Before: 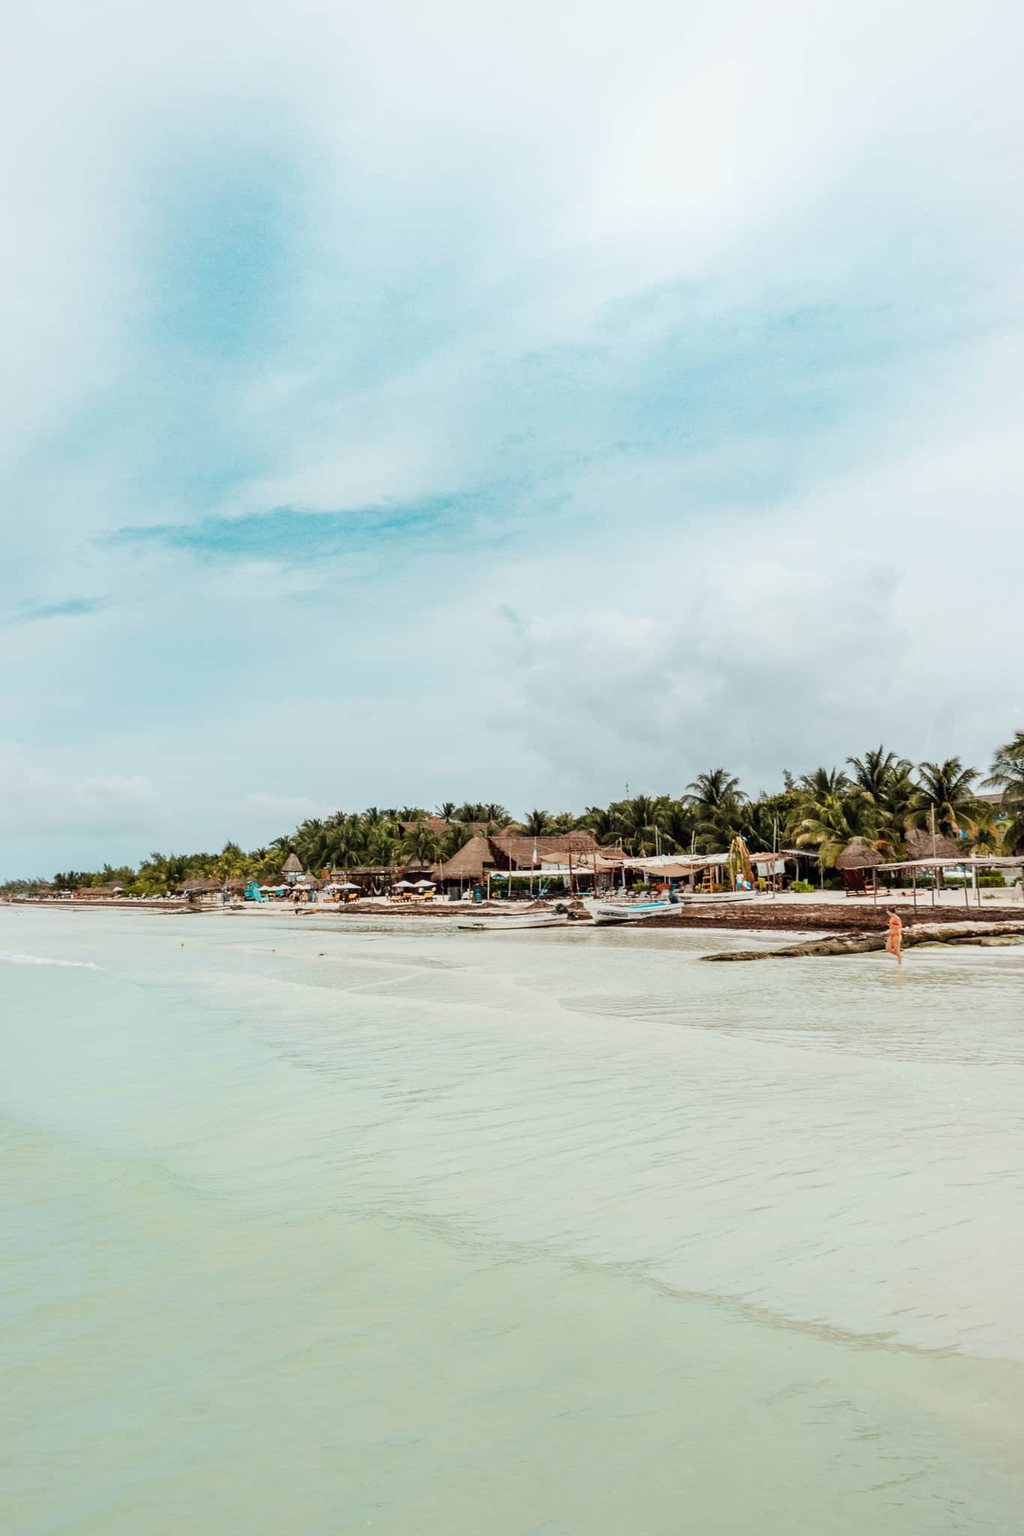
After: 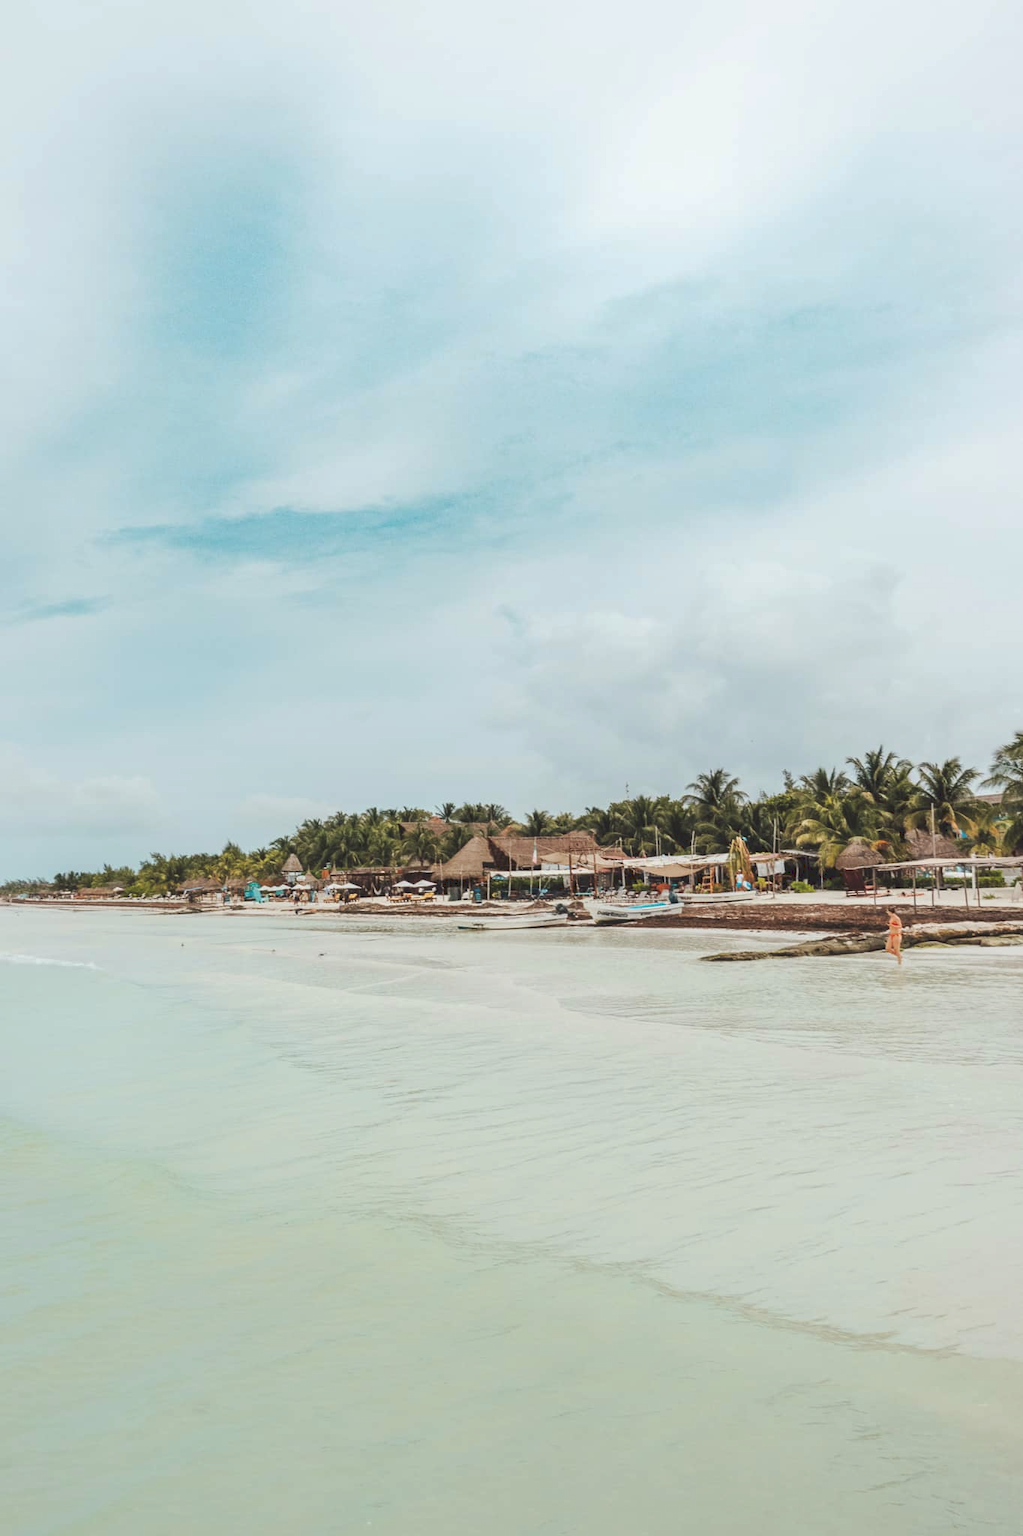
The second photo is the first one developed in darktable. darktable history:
tone curve: curves: ch0 [(0, 0) (0.003, 0.125) (0.011, 0.139) (0.025, 0.155) (0.044, 0.174) (0.069, 0.192) (0.1, 0.211) (0.136, 0.234) (0.177, 0.262) (0.224, 0.296) (0.277, 0.337) (0.335, 0.385) (0.399, 0.436) (0.468, 0.5) (0.543, 0.573) (0.623, 0.644) (0.709, 0.713) (0.801, 0.791) (0.898, 0.881) (1, 1)], preserve colors none
